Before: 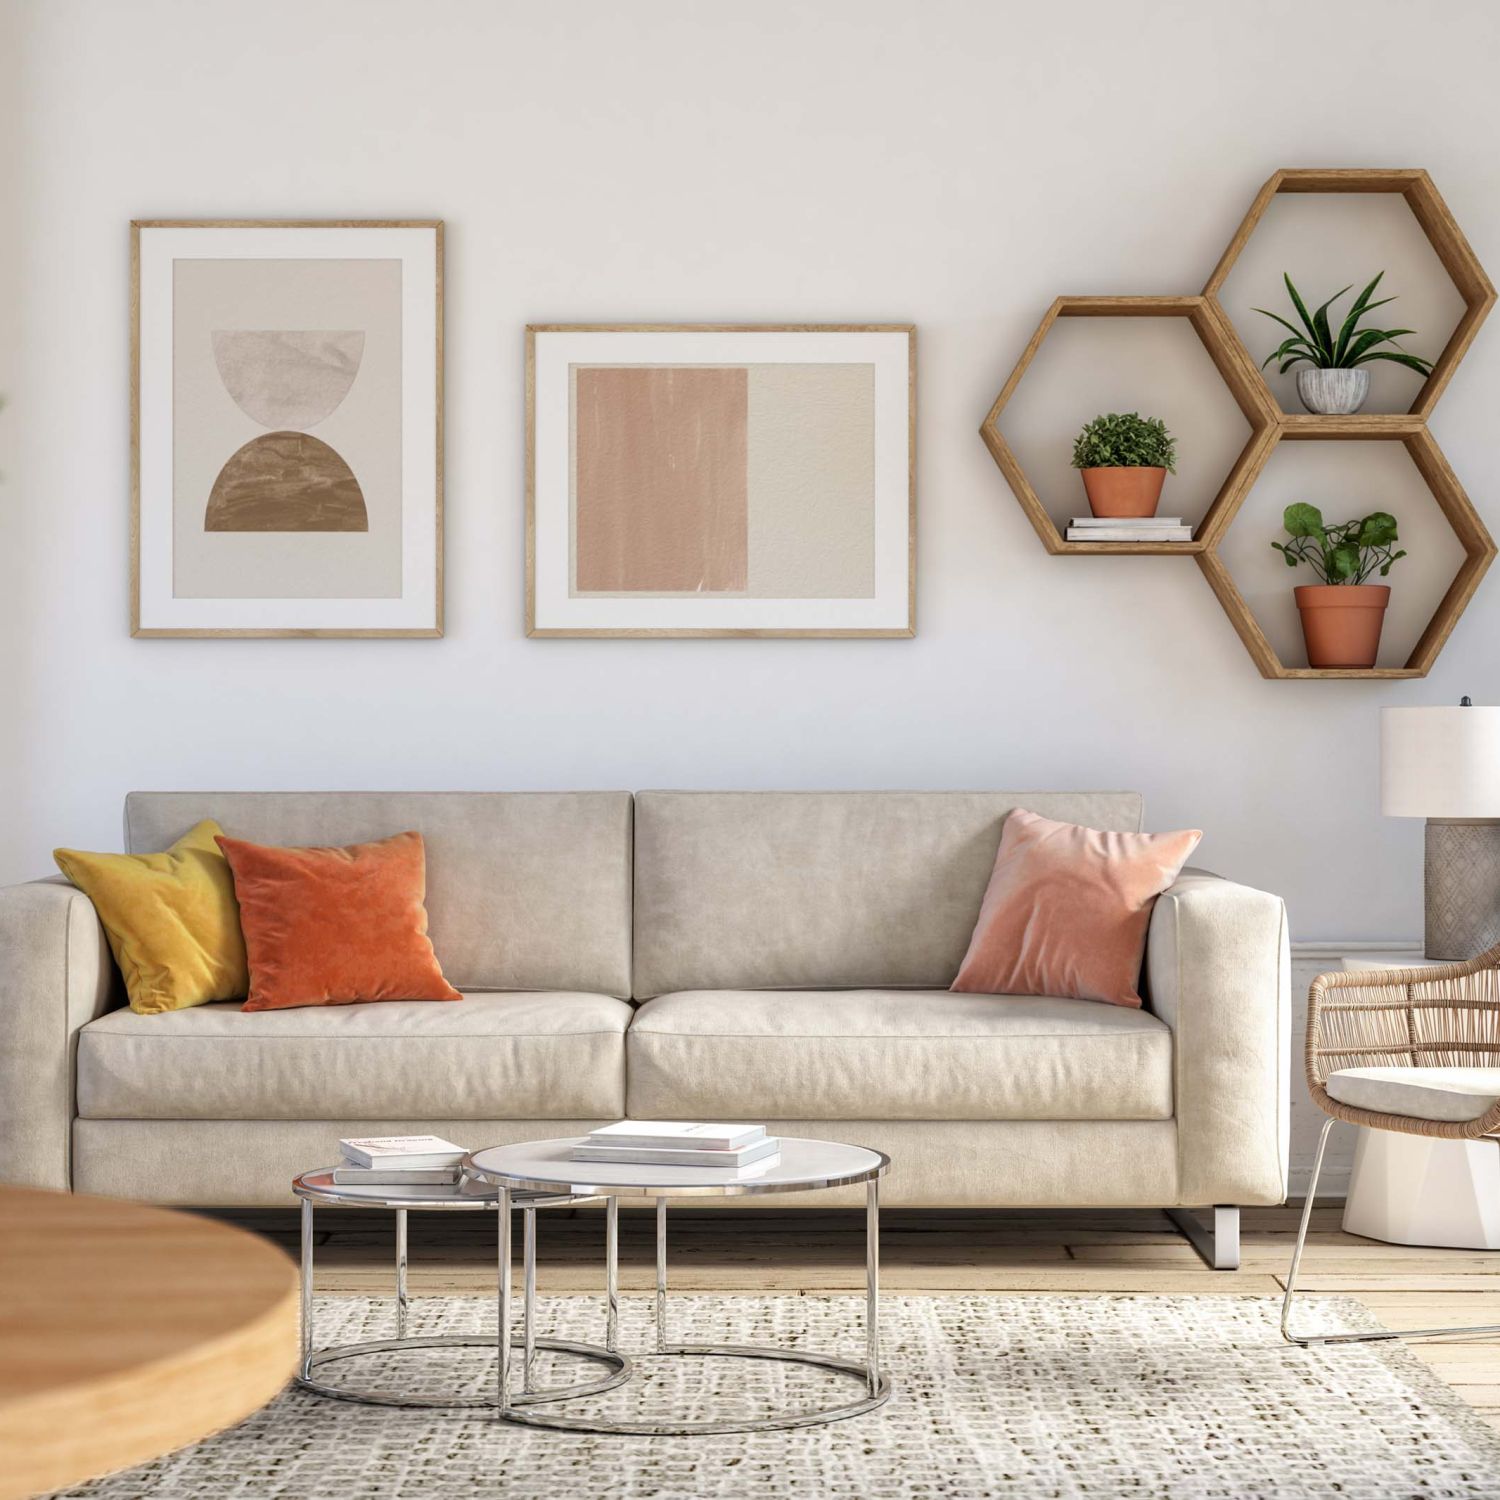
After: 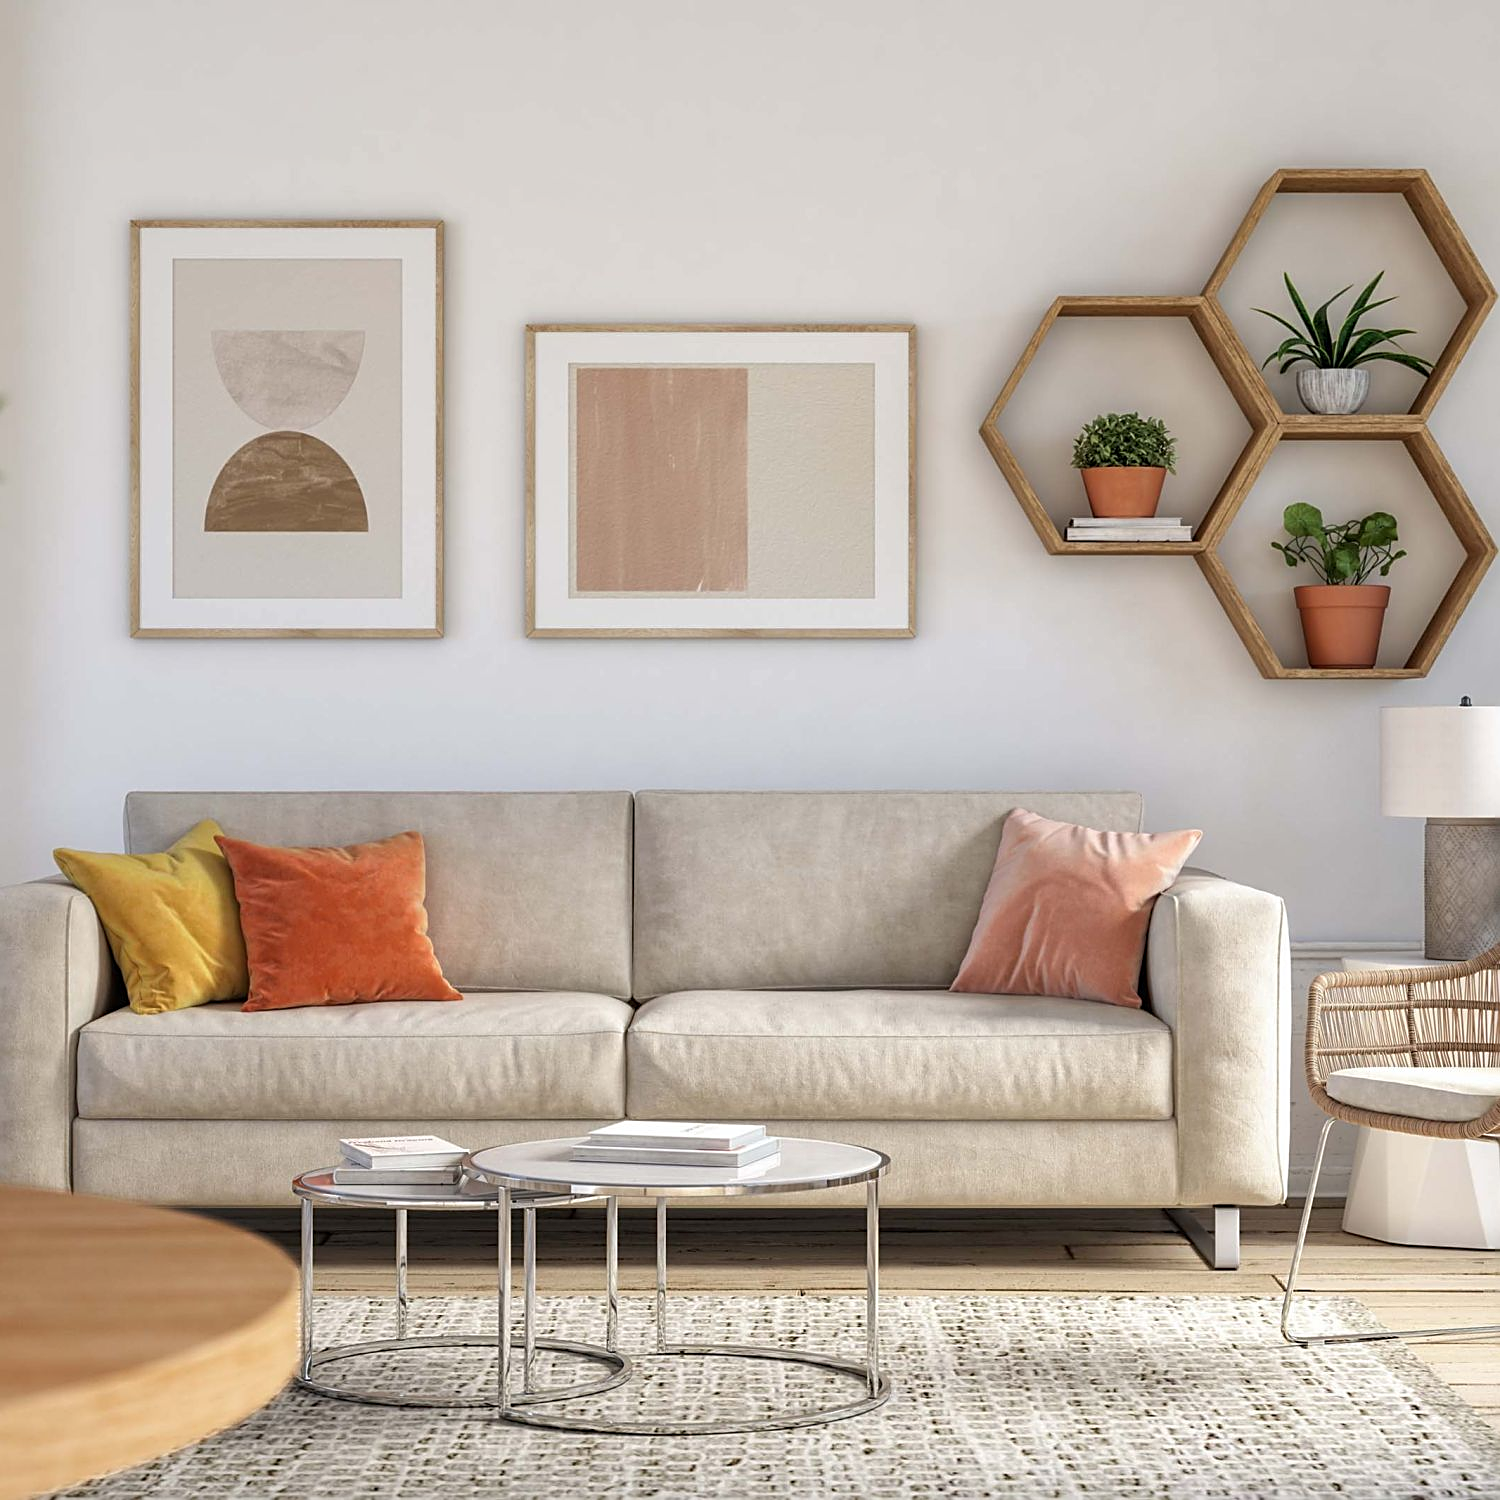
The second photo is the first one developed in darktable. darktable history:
shadows and highlights: shadows 25, highlights -25
sharpen: on, module defaults
